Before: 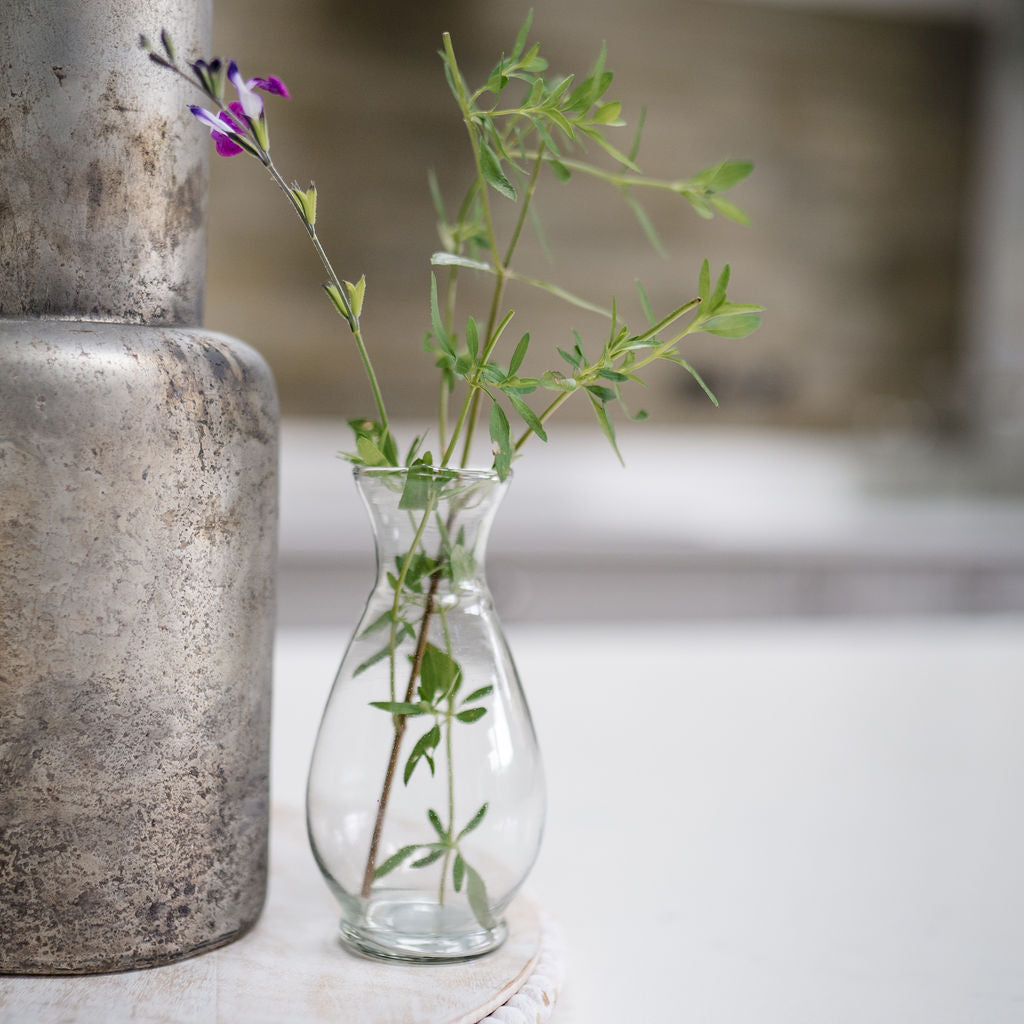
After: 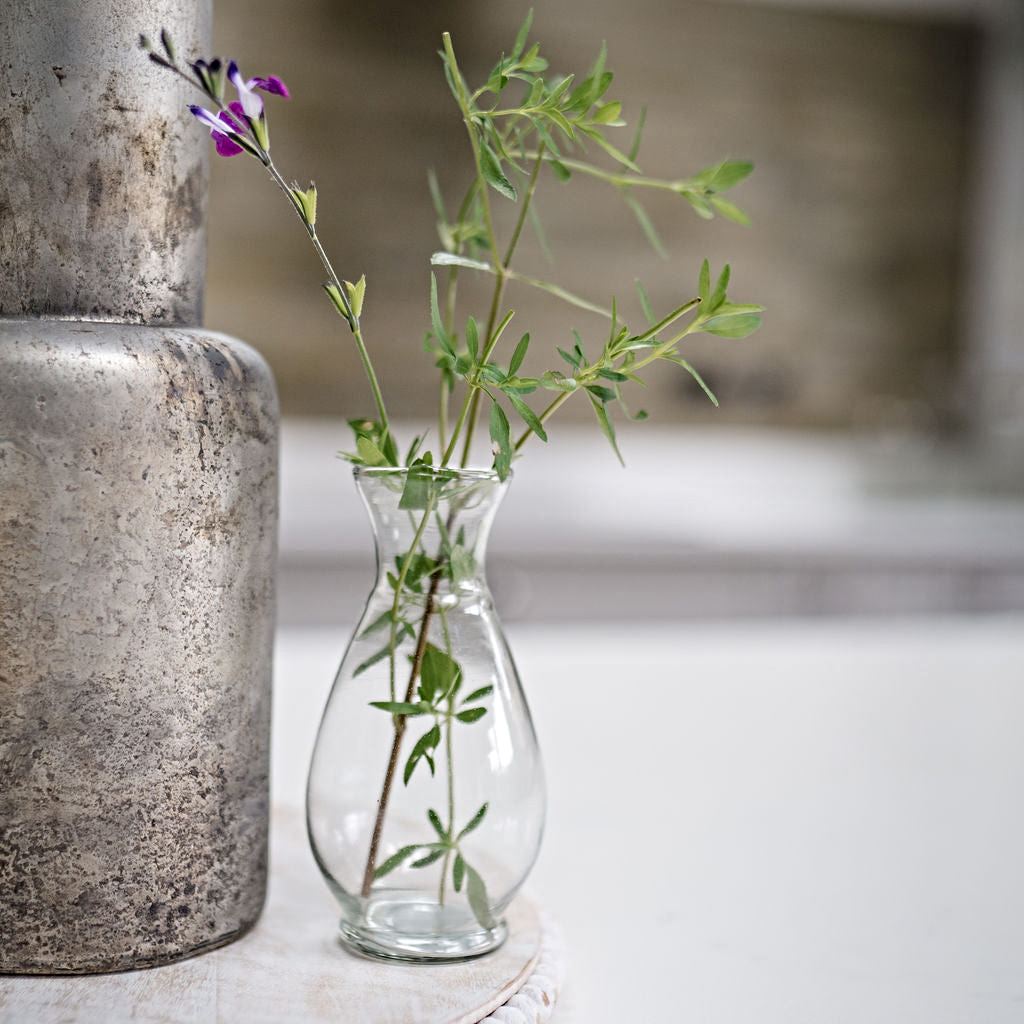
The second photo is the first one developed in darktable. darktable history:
contrast equalizer: y [[0.5, 0.501, 0.525, 0.597, 0.58, 0.514], [0.5 ×6], [0.5 ×6], [0 ×6], [0 ×6]]
